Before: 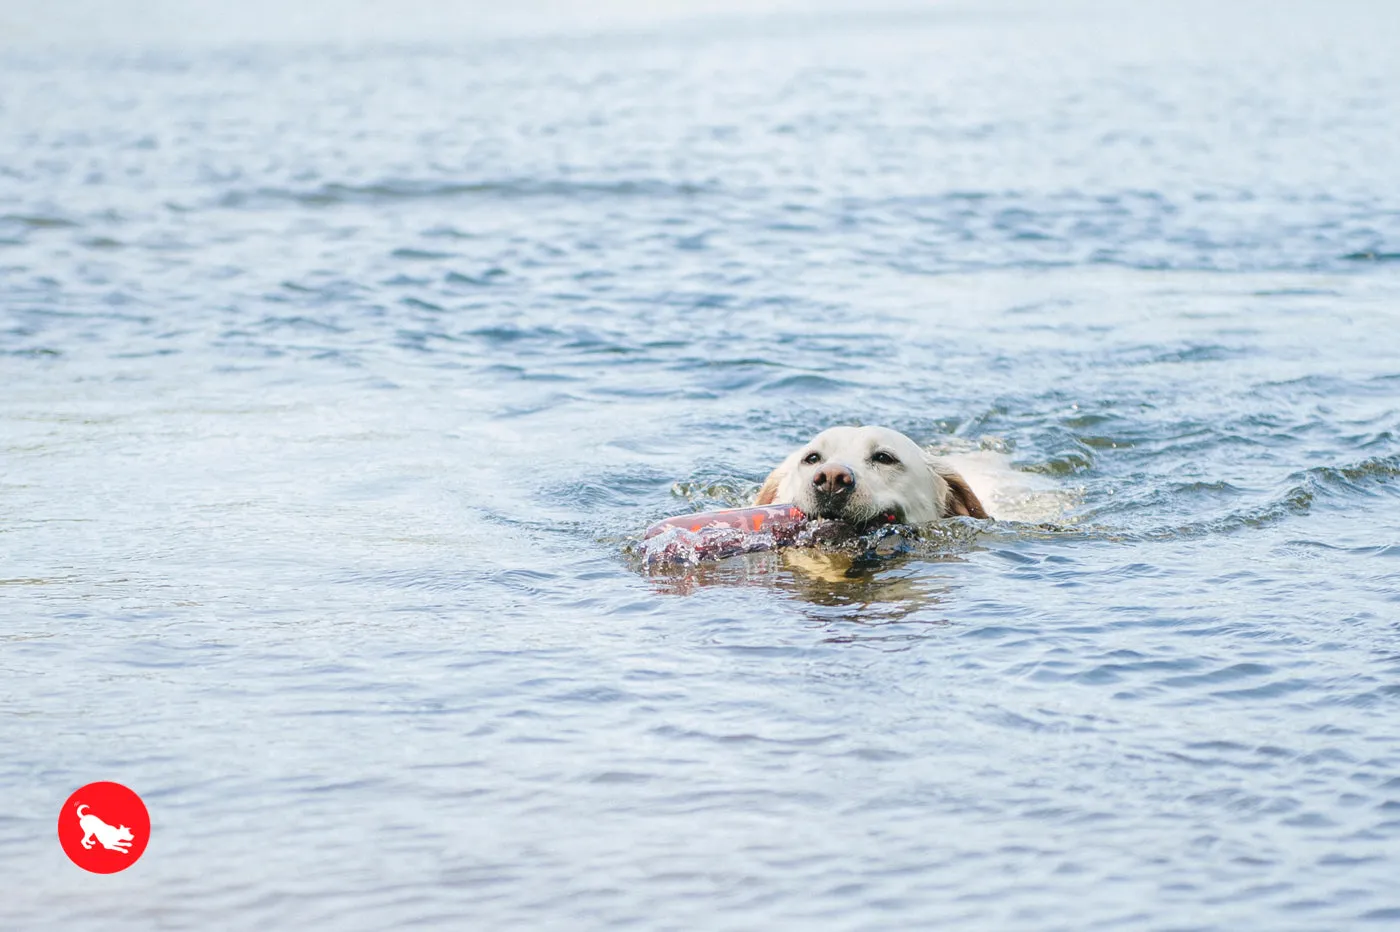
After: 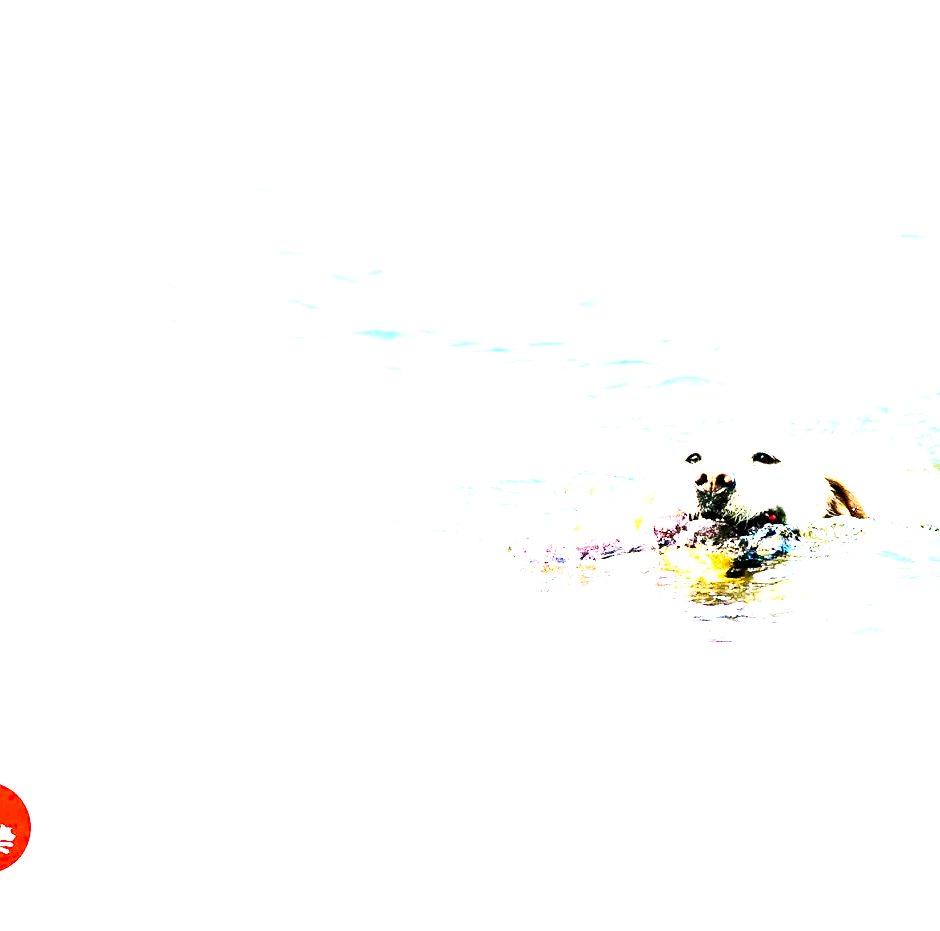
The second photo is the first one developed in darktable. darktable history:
contrast brightness saturation: contrast 0.32, brightness -0.075, saturation 0.166
color balance rgb: linear chroma grading › shadows -7.205%, linear chroma grading › highlights -5.996%, linear chroma grading › global chroma -10.051%, linear chroma grading › mid-tones -7.992%, perceptual saturation grading › global saturation 30.988%, global vibrance 33.415%
exposure: exposure 0.65 EV, compensate highlight preservation false
levels: black 0.102%, levels [0.052, 0.496, 0.908]
crop and rotate: left 8.535%, right 24.284%
tone equalizer: edges refinement/feathering 500, mask exposure compensation -1.57 EV, preserve details no
base curve: curves: ch0 [(0, 0) (0.007, 0.004) (0.027, 0.03) (0.046, 0.07) (0.207, 0.54) (0.442, 0.872) (0.673, 0.972) (1, 1)], preserve colors none
